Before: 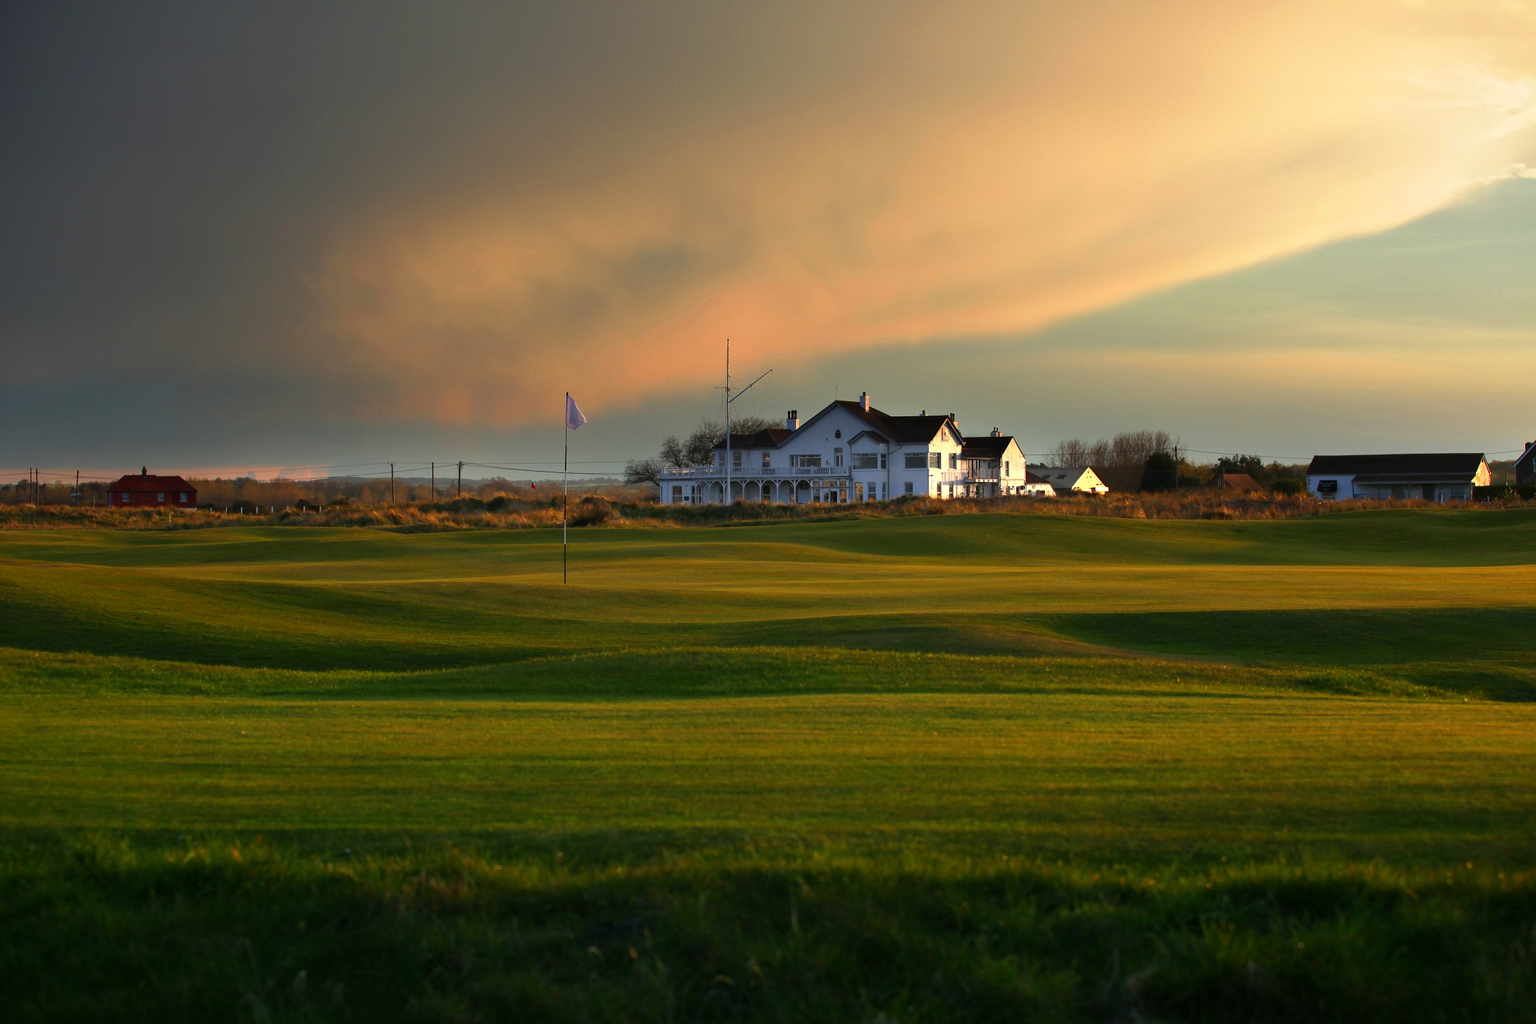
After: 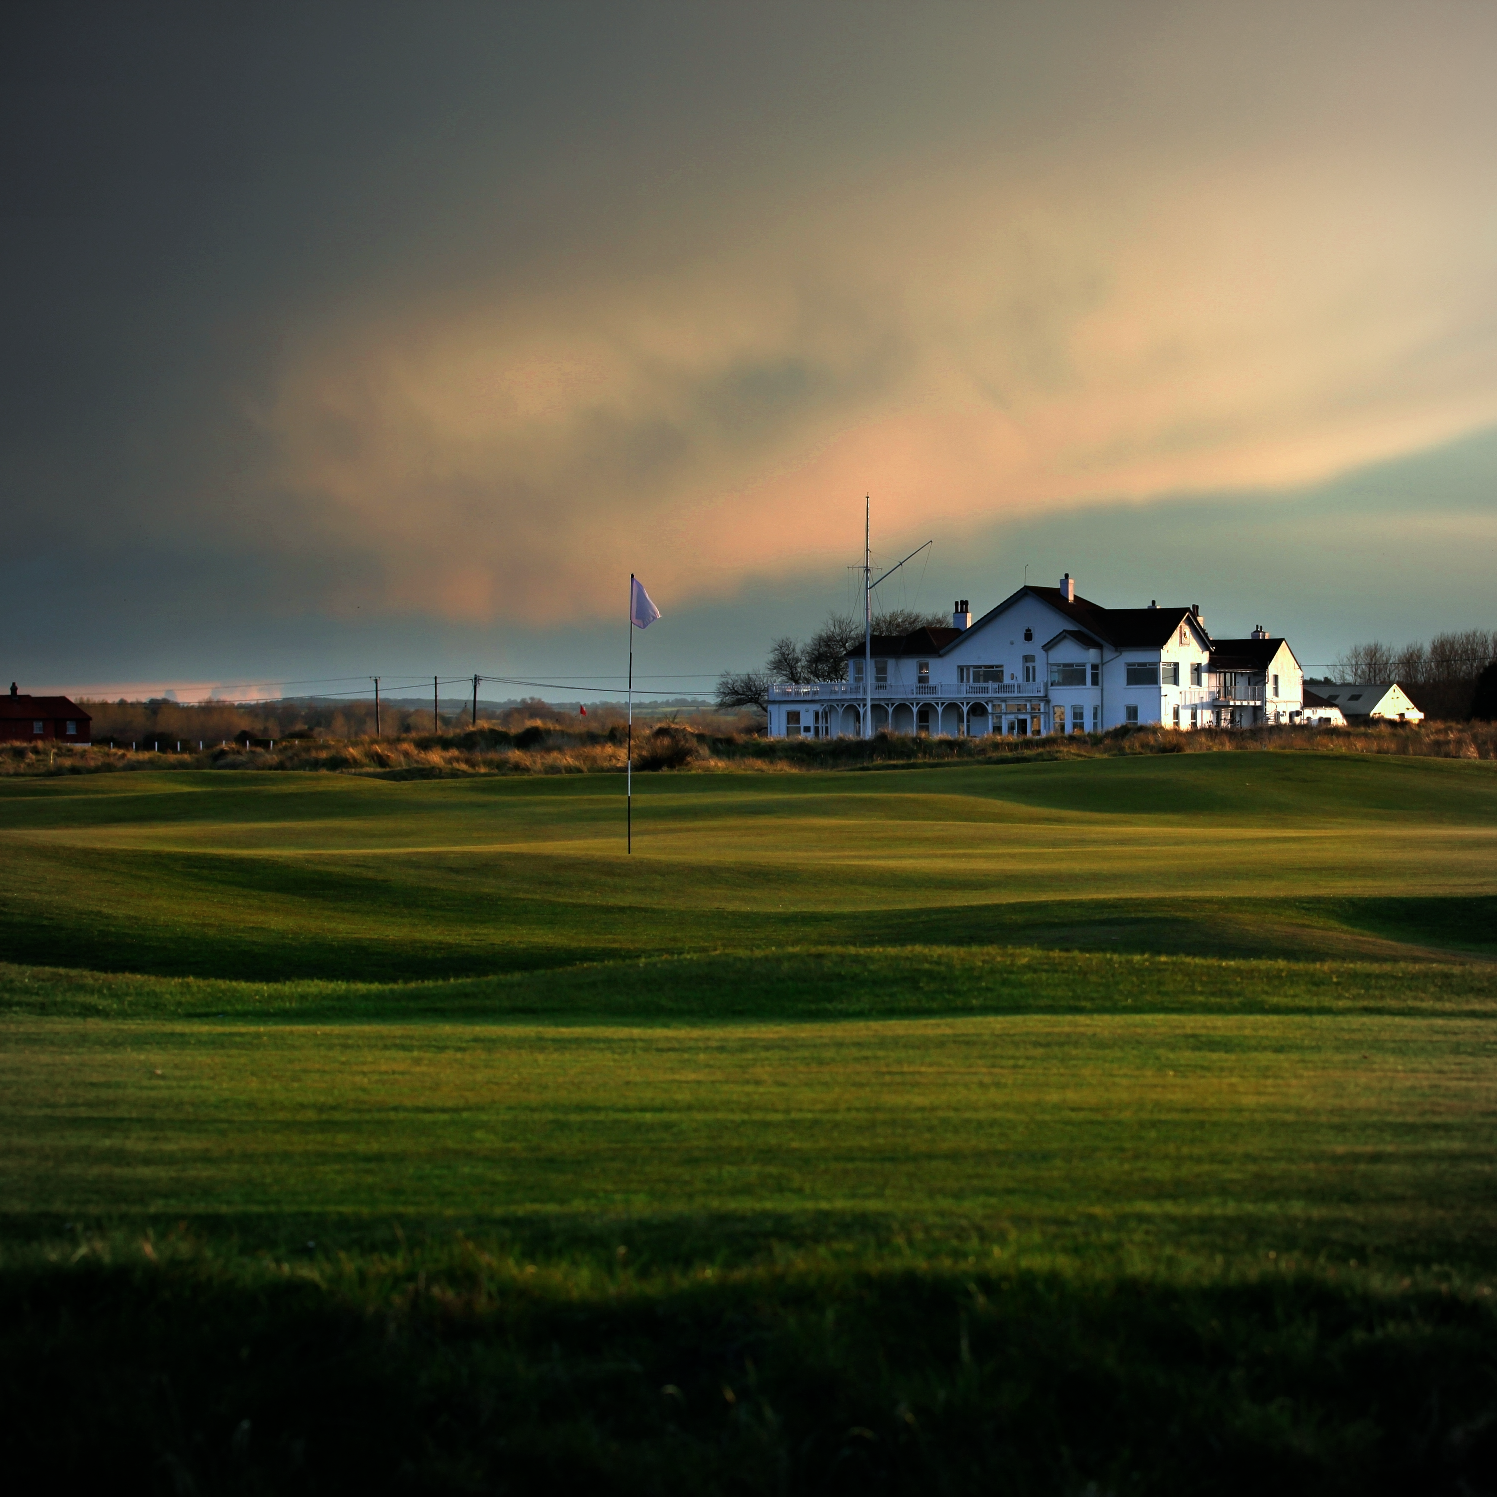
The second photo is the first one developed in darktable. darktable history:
color calibration: illuminant F (fluorescent), F source F9 (Cool White Deluxe 4150 K) – high CRI, x 0.374, y 0.373, temperature 4158.34 K
crop and rotate: left 8.786%, right 24.548%
filmic rgb: white relative exposure 2.45 EV, hardness 6.33
vignetting: fall-off radius 60%, automatic ratio true
